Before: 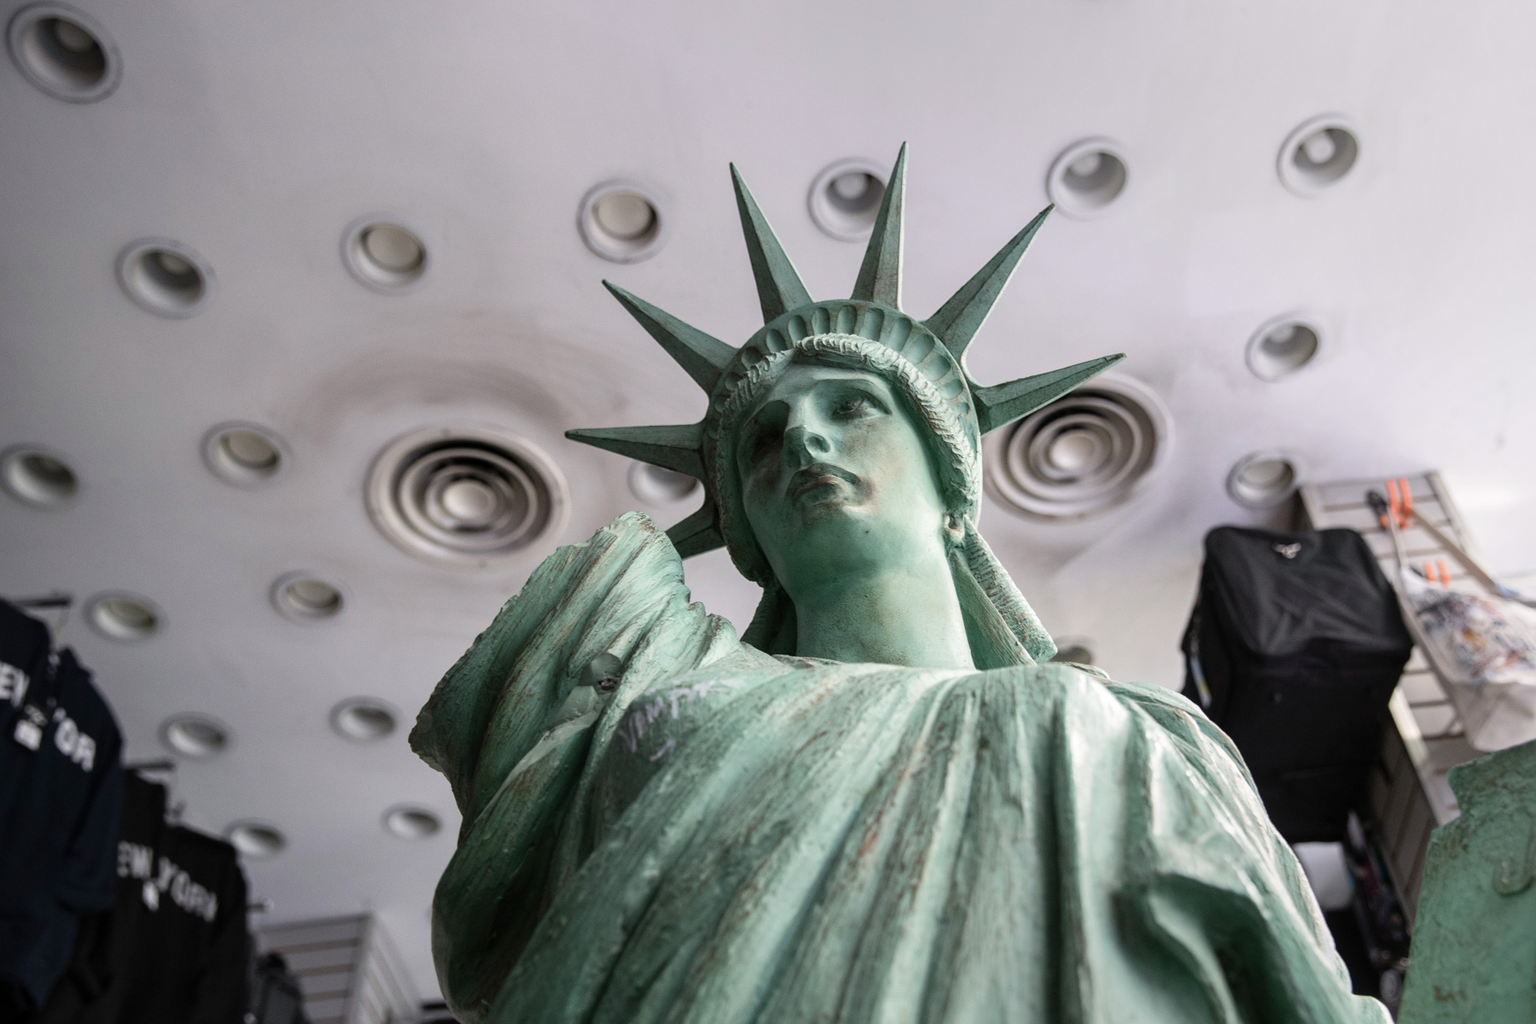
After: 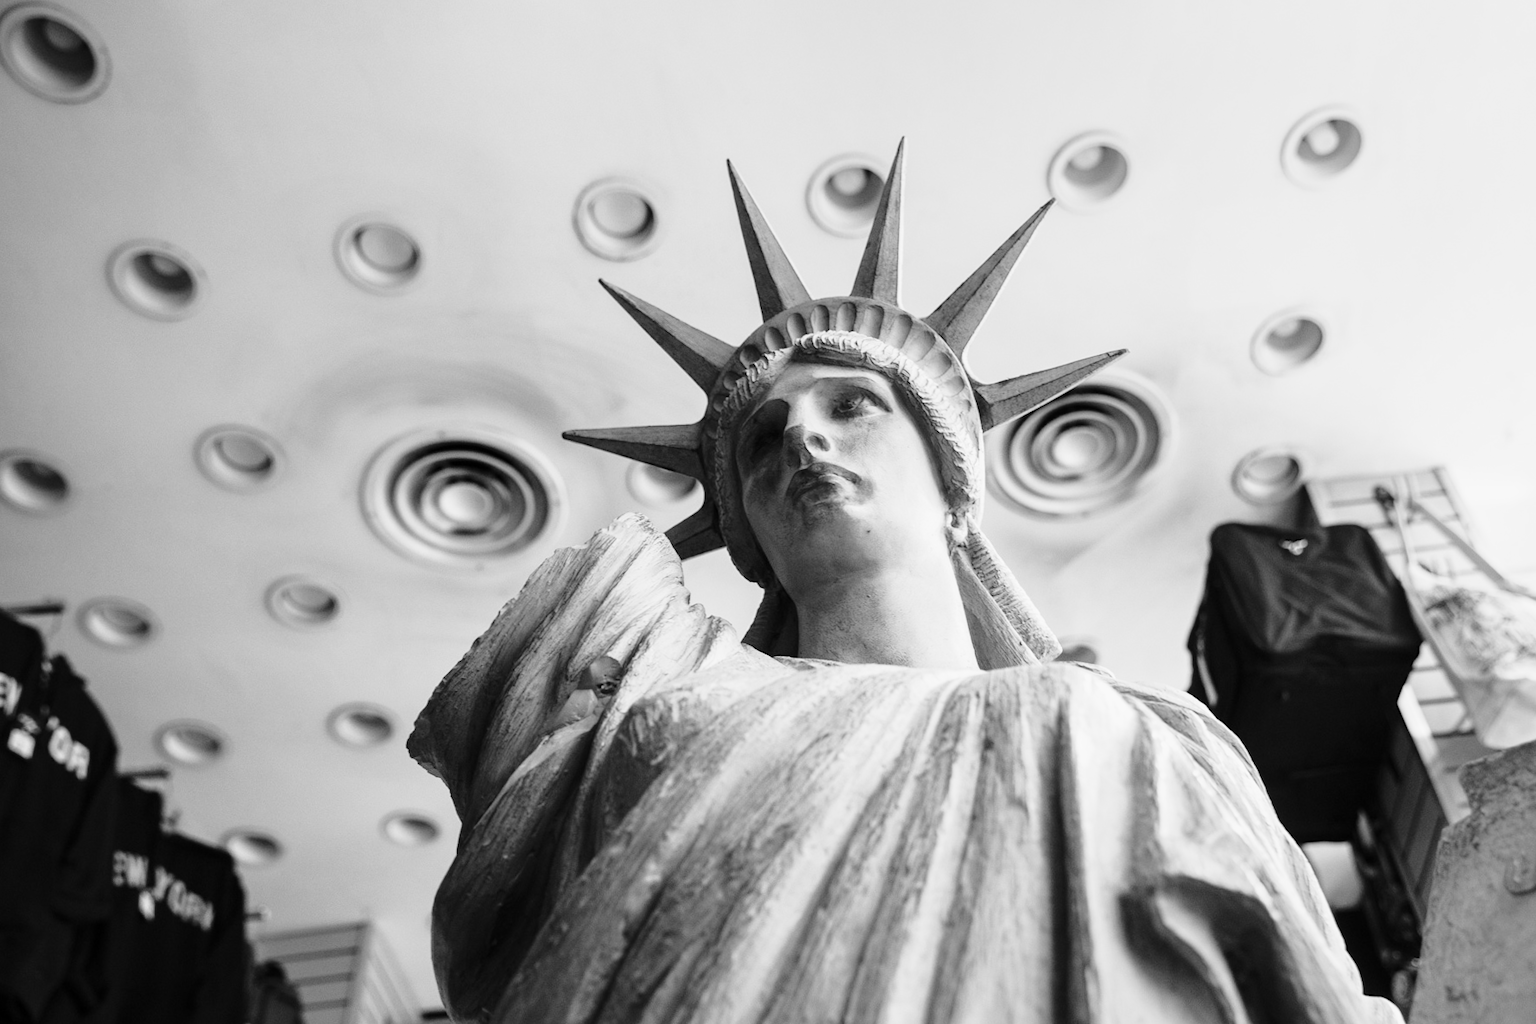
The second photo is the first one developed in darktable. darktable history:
velvia: strength 15%
rotate and perspective: rotation -0.45°, automatic cropping original format, crop left 0.008, crop right 0.992, crop top 0.012, crop bottom 0.988
base curve: curves: ch0 [(0, 0) (0.028, 0.03) (0.121, 0.232) (0.46, 0.748) (0.859, 0.968) (1, 1)], preserve colors none
monochrome: a 32, b 64, size 2.3
